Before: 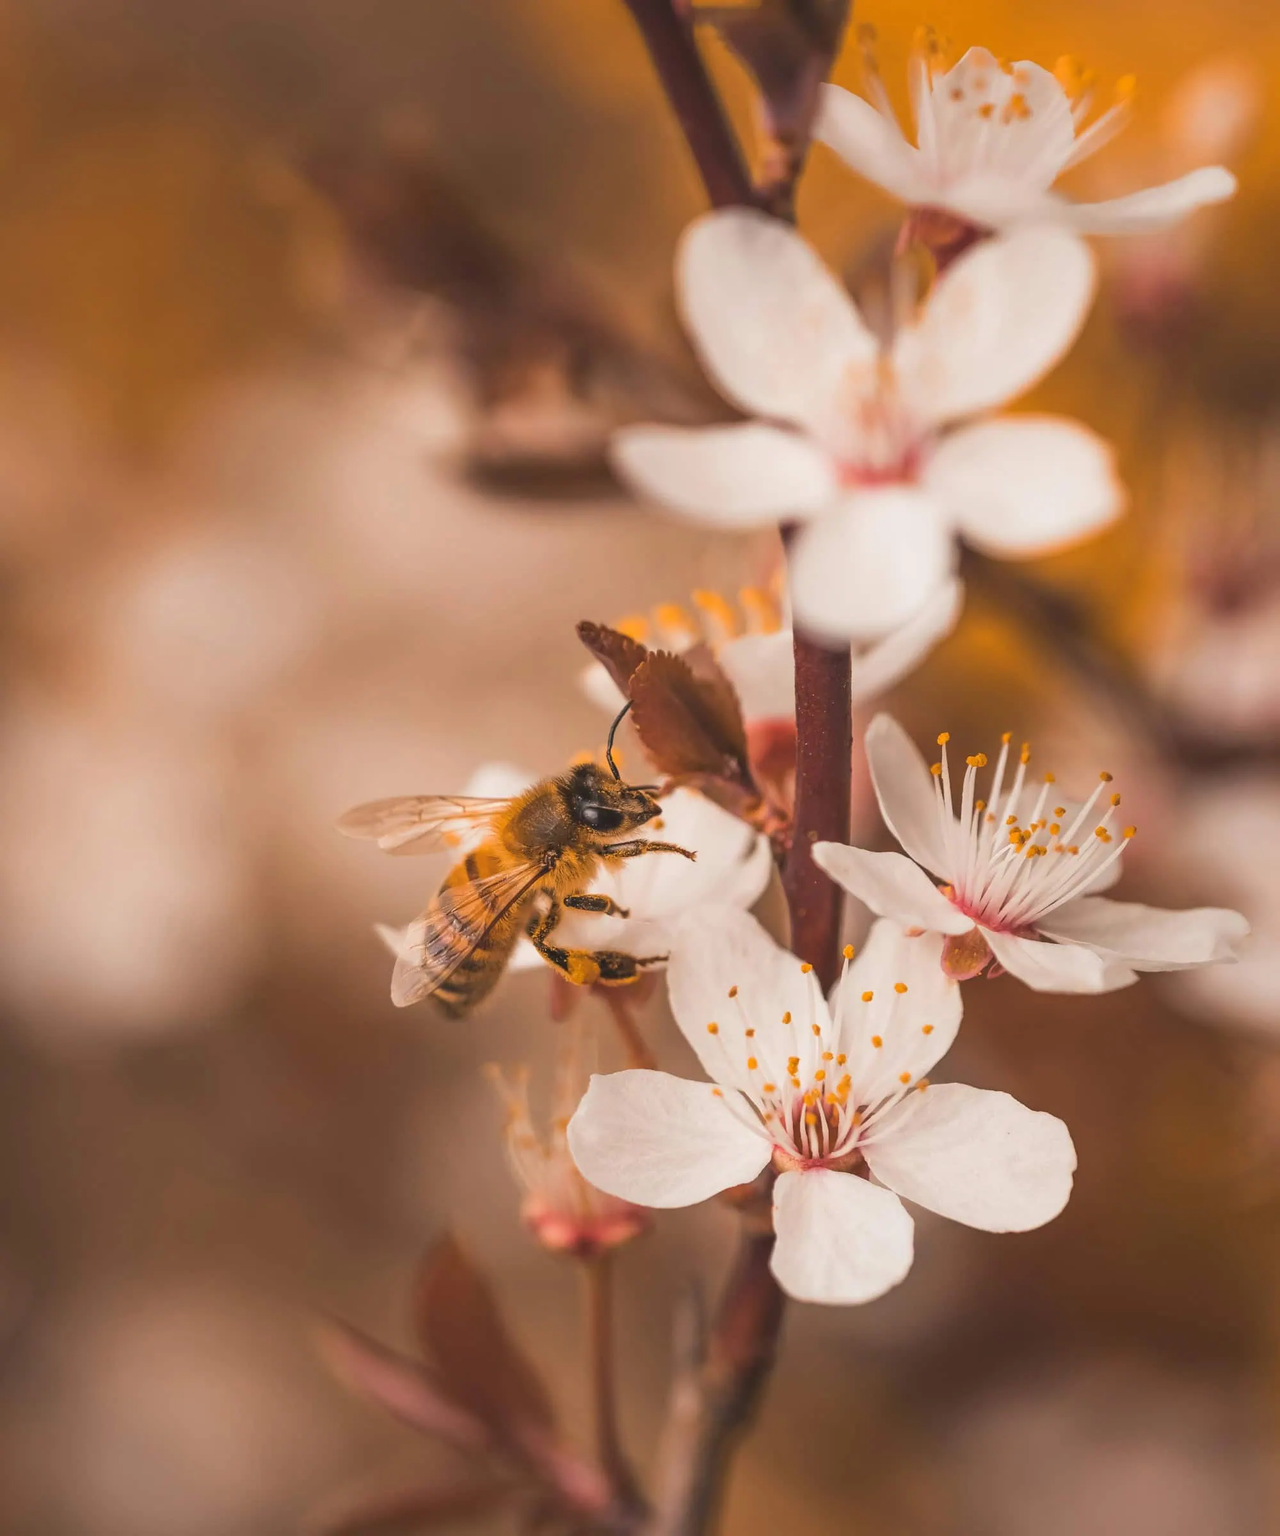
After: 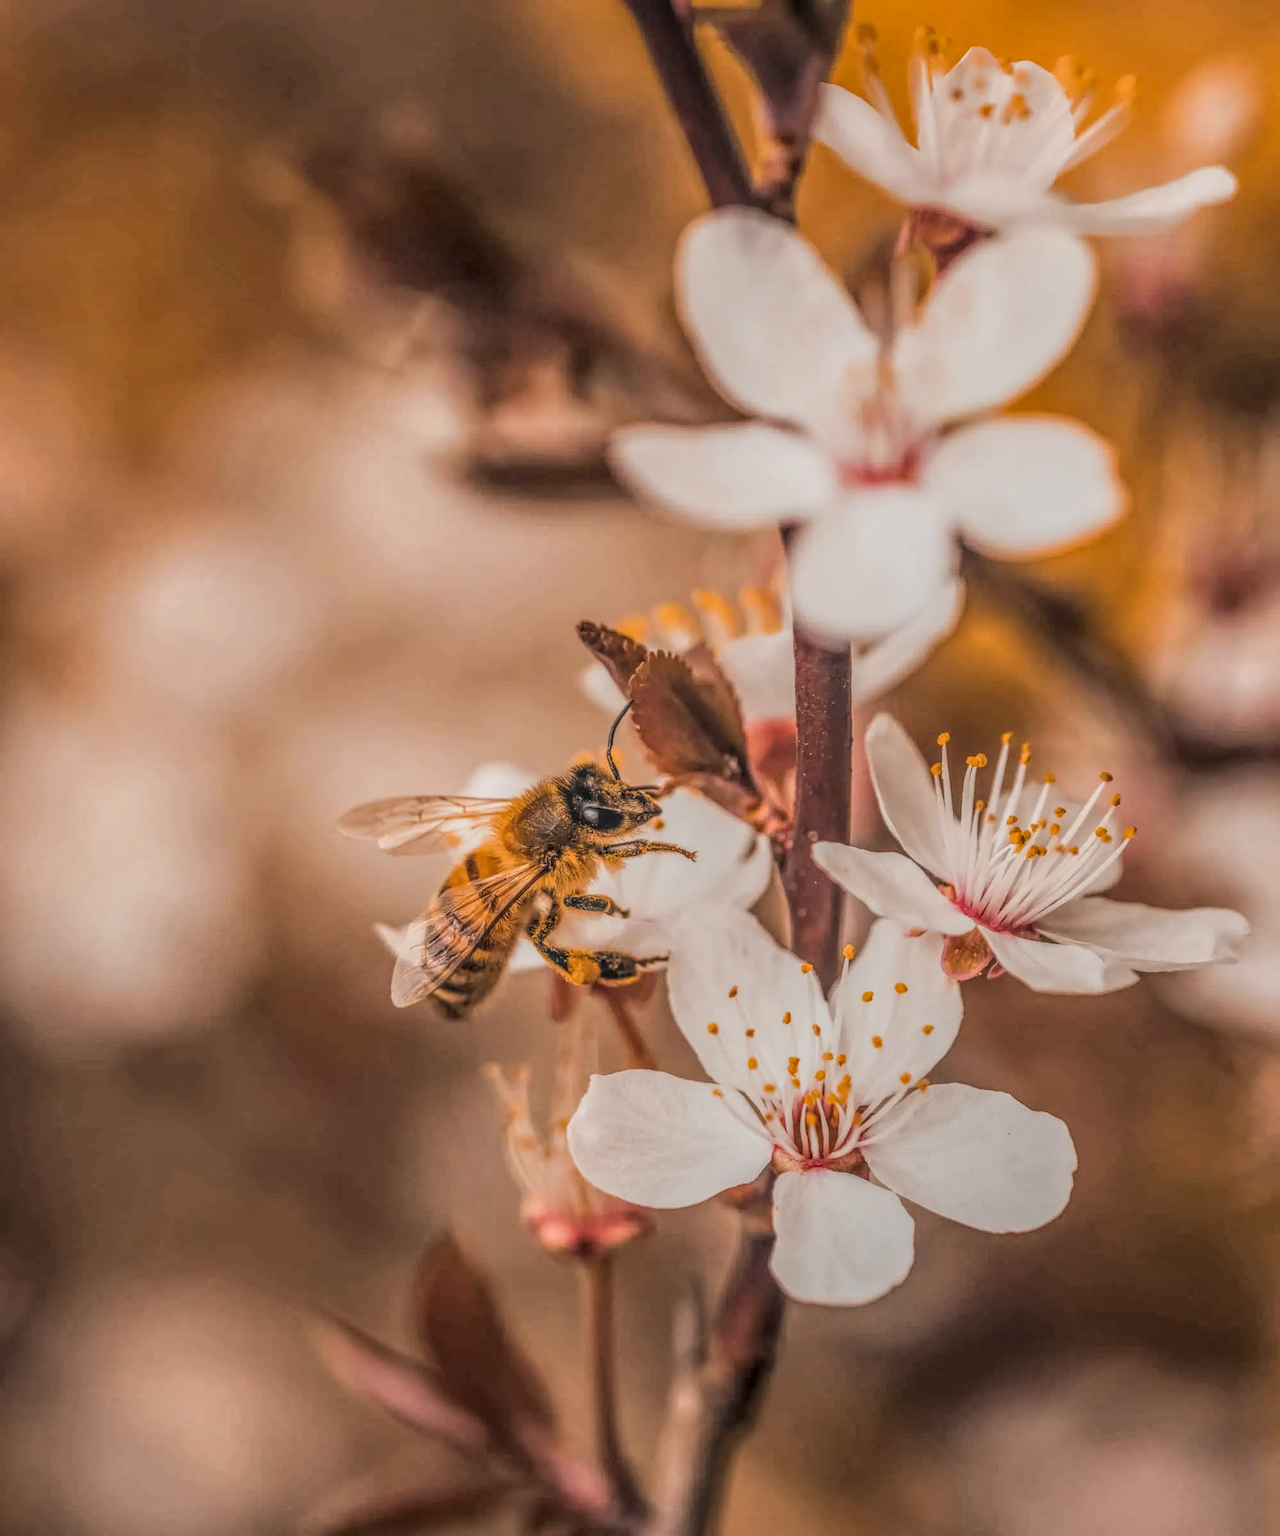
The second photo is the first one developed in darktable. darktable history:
local contrast: highlights 3%, shadows 2%, detail 200%, midtone range 0.25
filmic rgb: black relative exposure -5.11 EV, white relative exposure 3.95 EV, hardness 2.89, contrast 1.196, highlights saturation mix -30.67%
